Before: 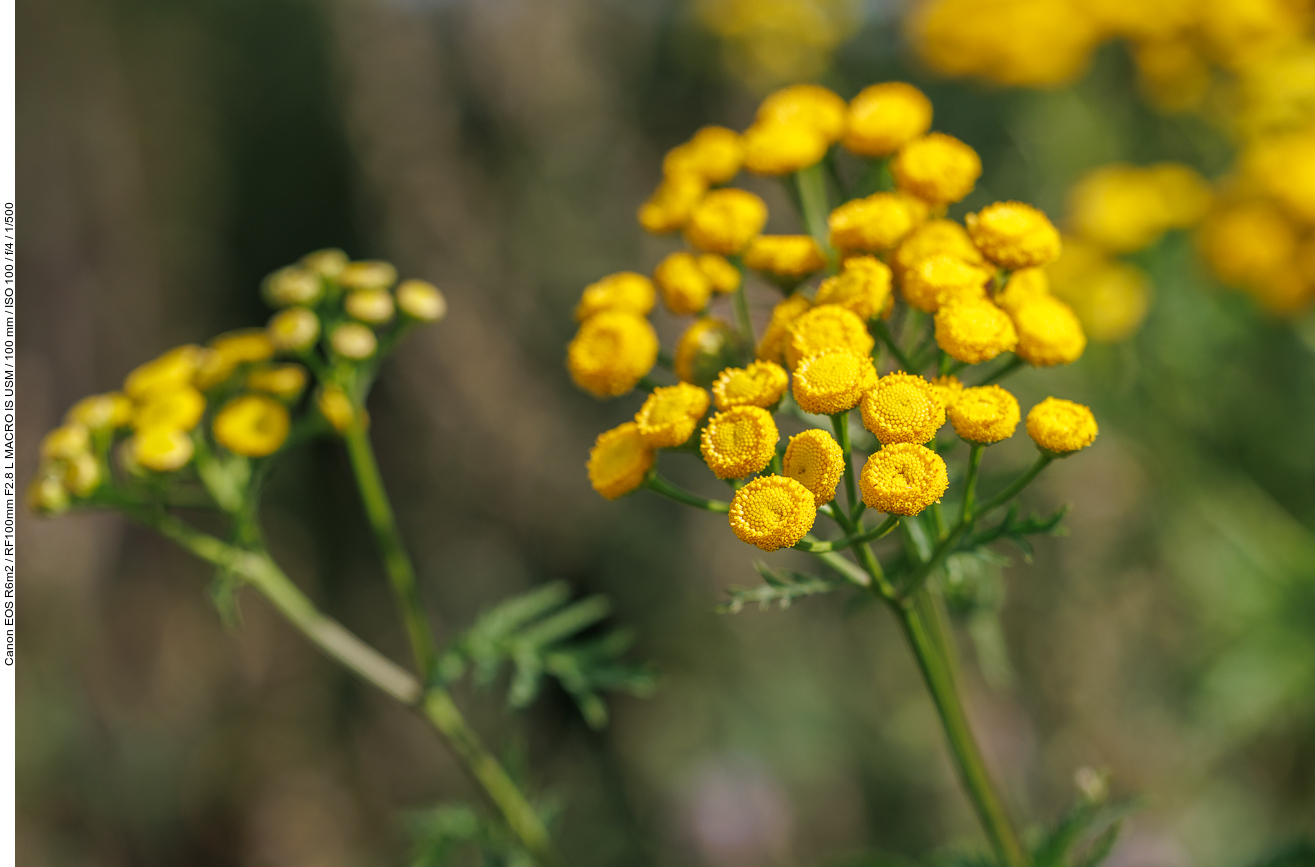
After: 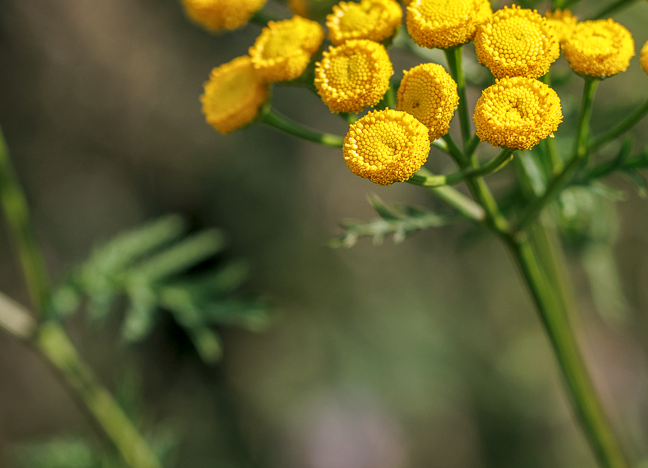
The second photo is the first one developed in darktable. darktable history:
crop: left 29.423%, top 42.279%, right 21.232%, bottom 3.484%
local contrast: on, module defaults
